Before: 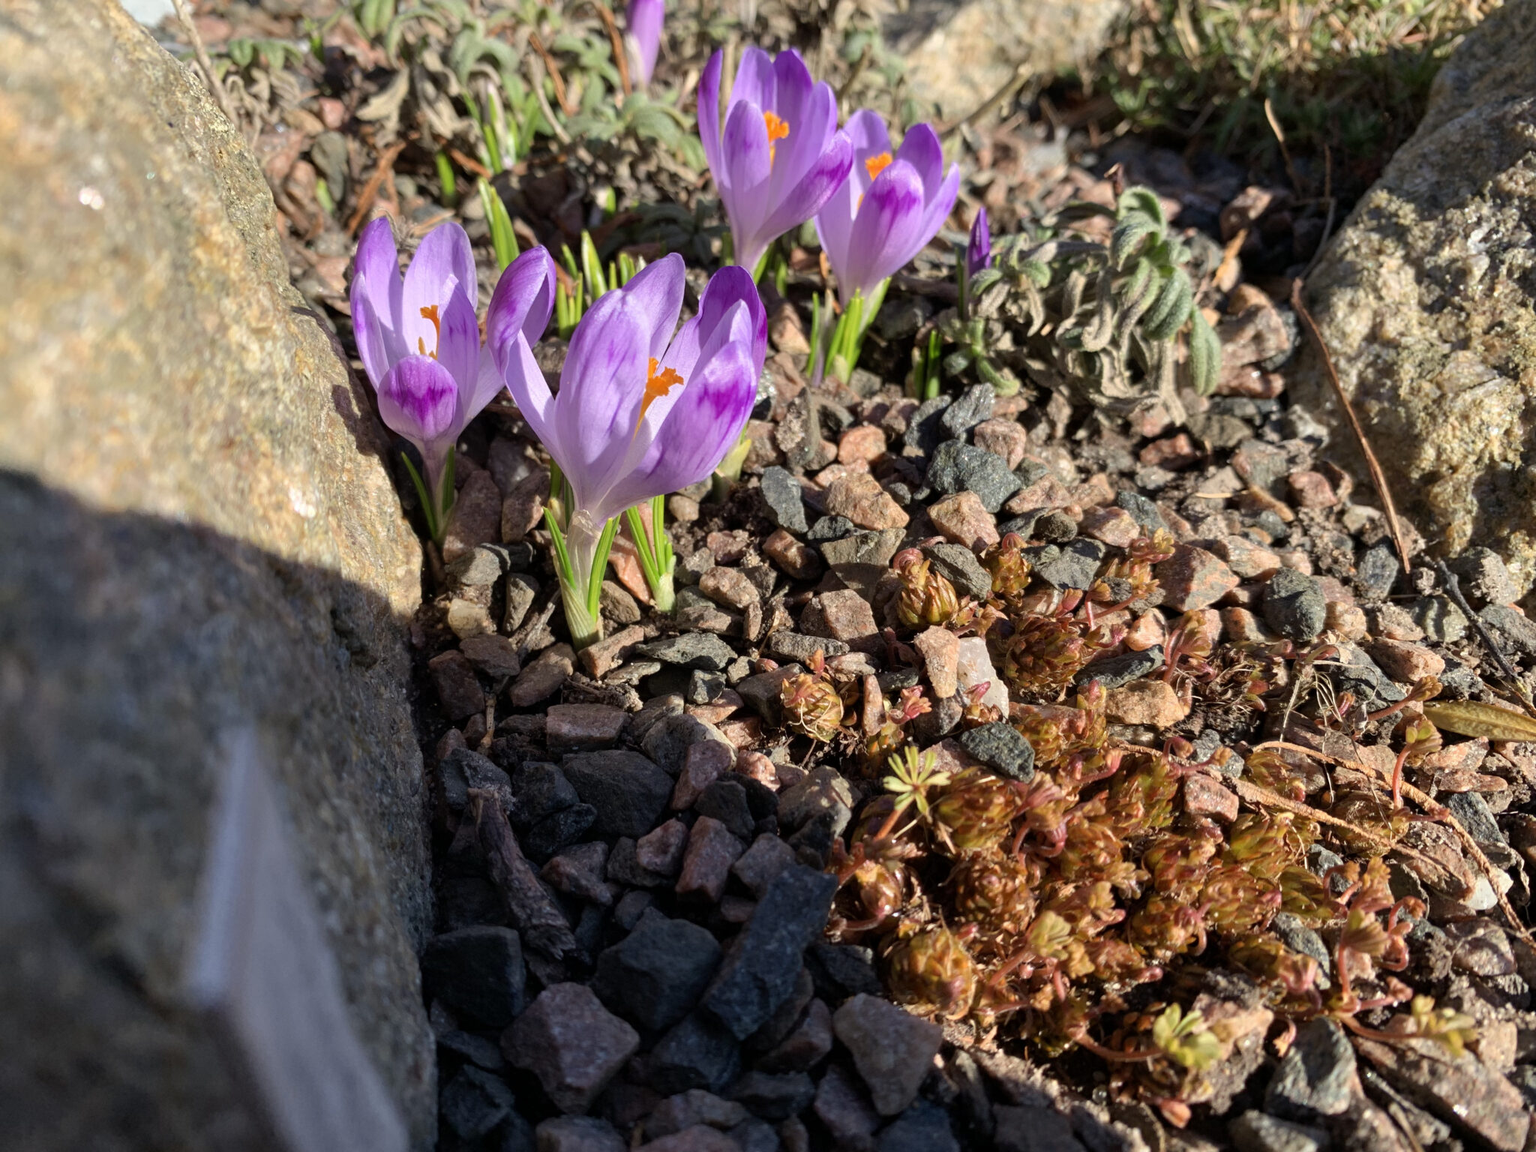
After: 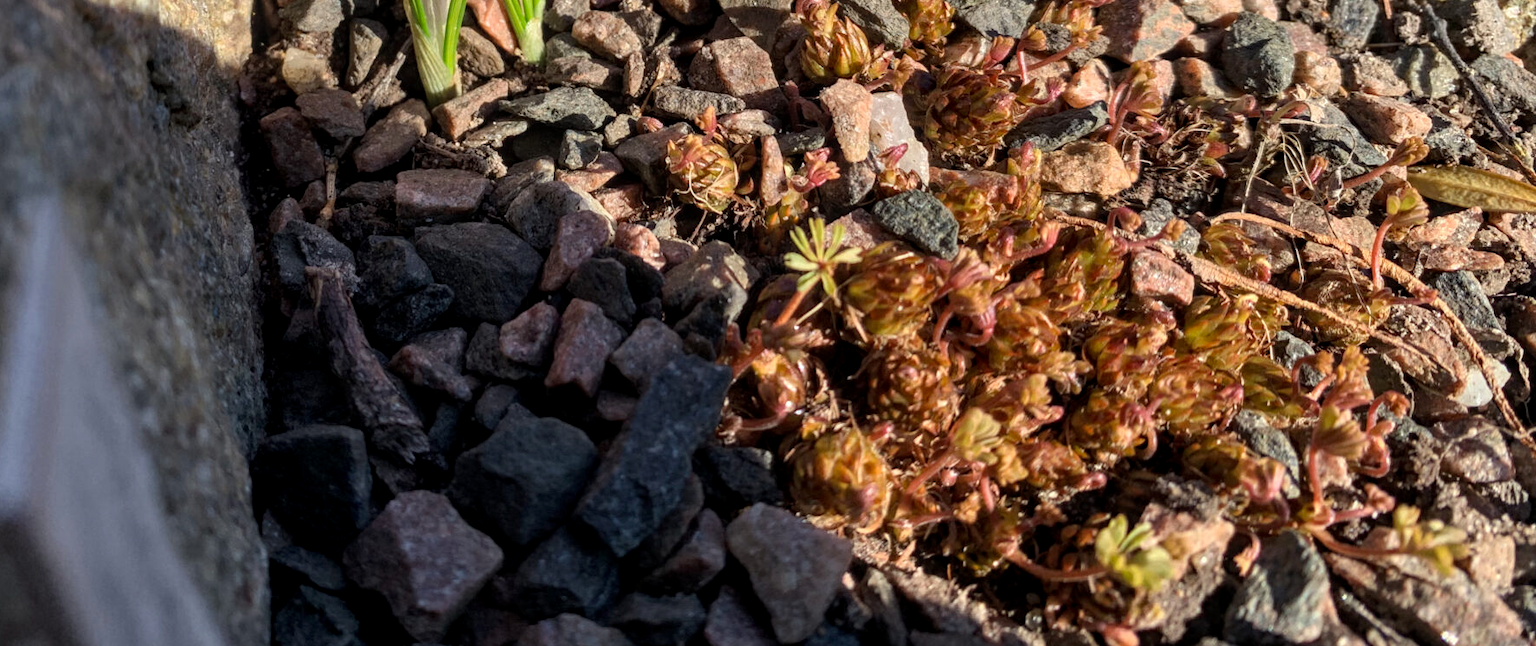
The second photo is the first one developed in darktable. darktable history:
local contrast: on, module defaults
crop and rotate: left 13.256%, top 48.382%, bottom 2.957%
contrast brightness saturation: saturation -0.067
